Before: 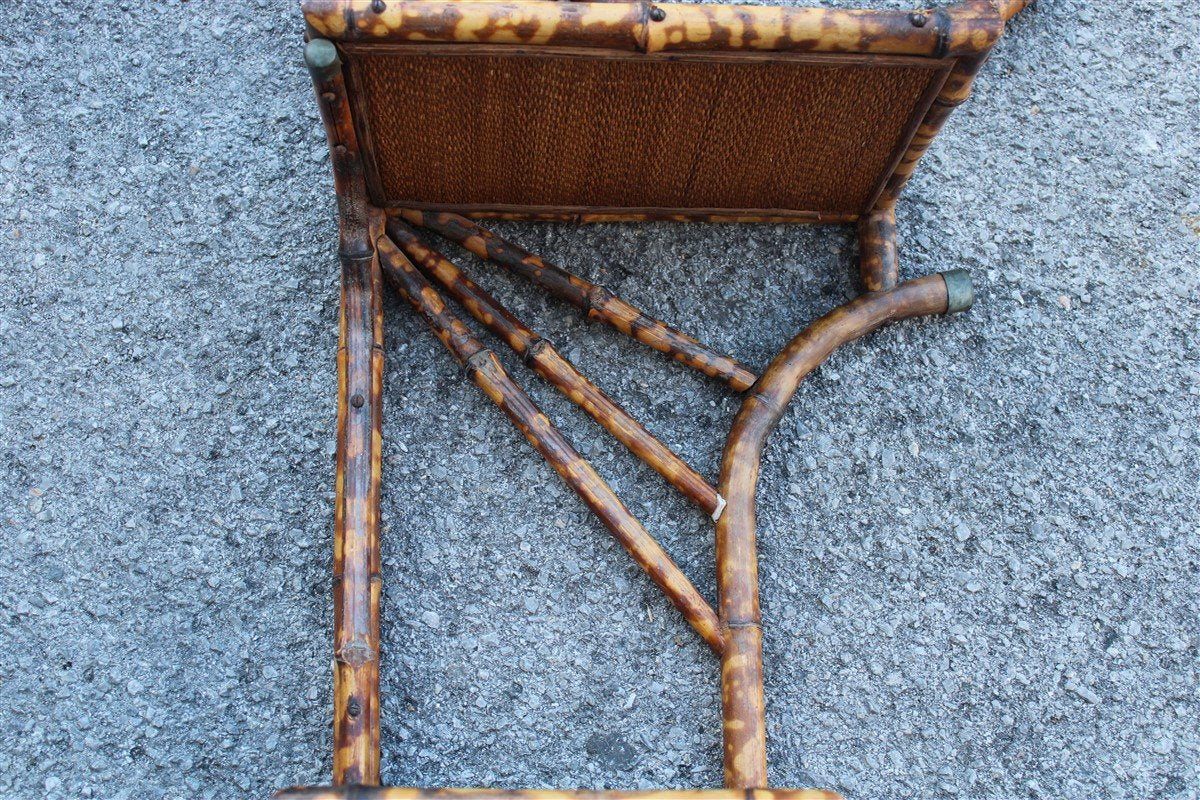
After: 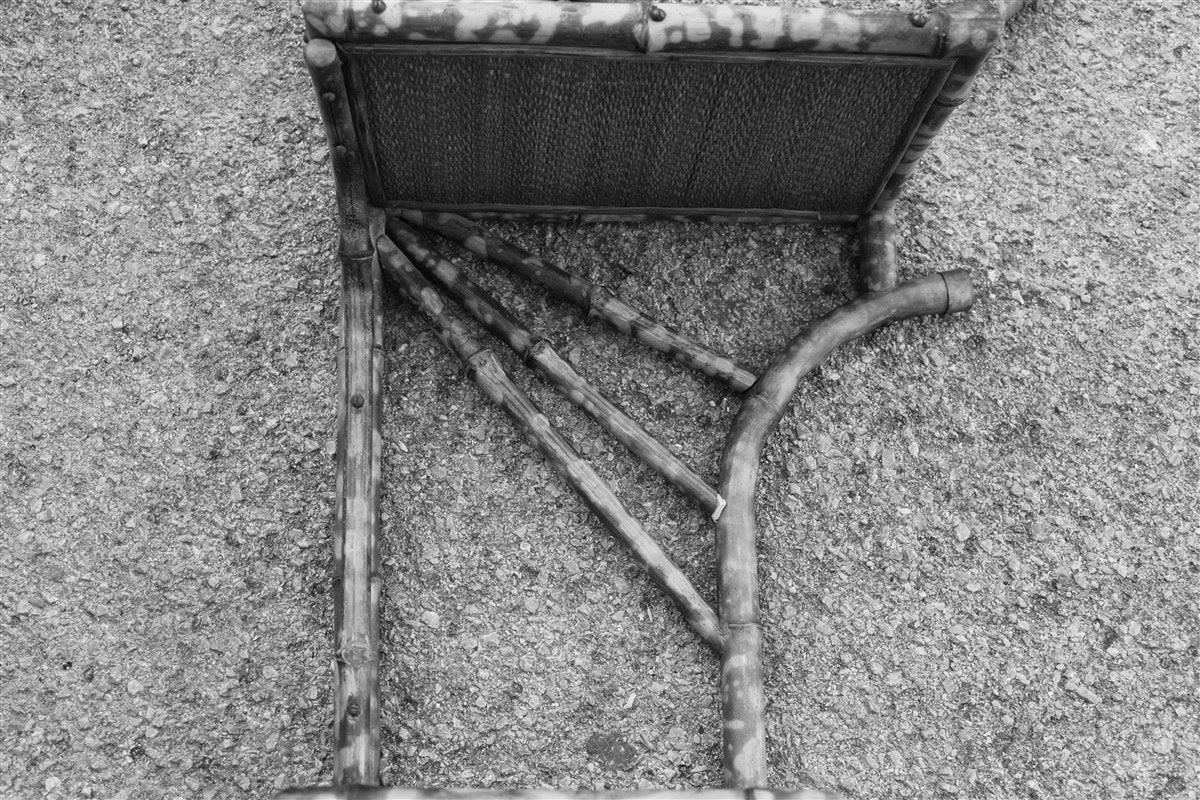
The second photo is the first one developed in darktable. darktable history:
color zones: curves: ch1 [(0, -0.394) (0.143, -0.394) (0.286, -0.394) (0.429, -0.392) (0.571, -0.391) (0.714, -0.391) (0.857, -0.391) (1, -0.394)]
color calibration: illuminant as shot in camera, x 0.37, y 0.382, temperature 4313.32 K
